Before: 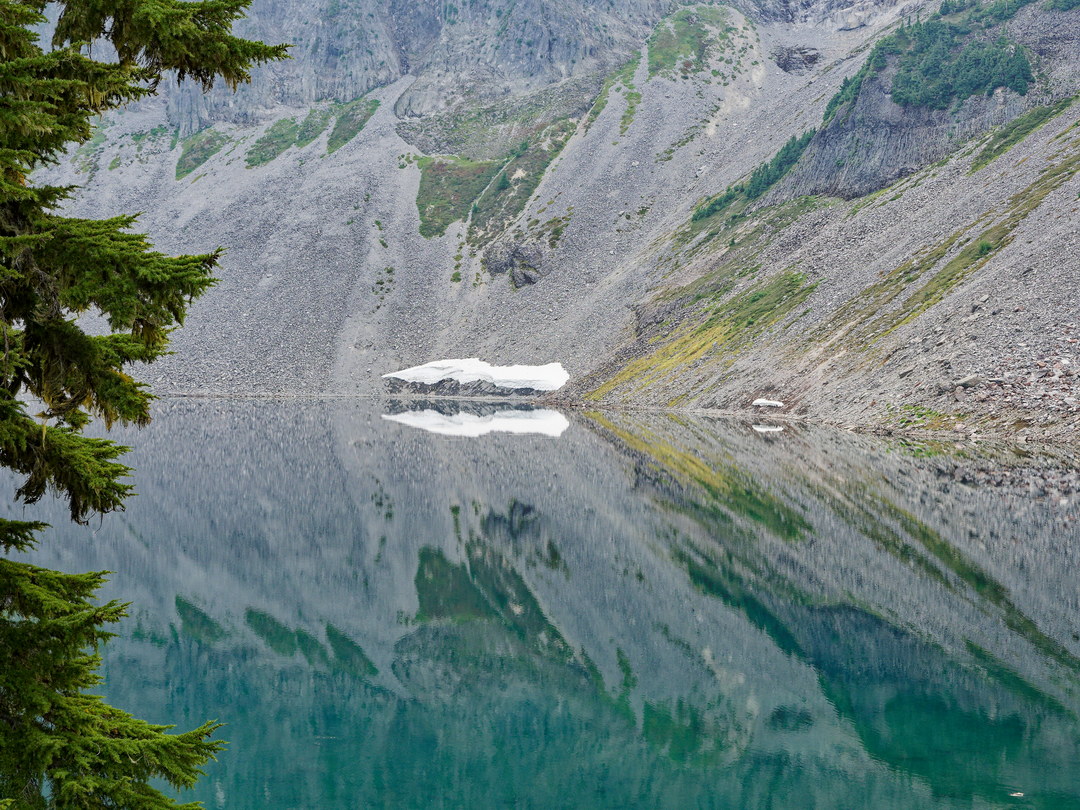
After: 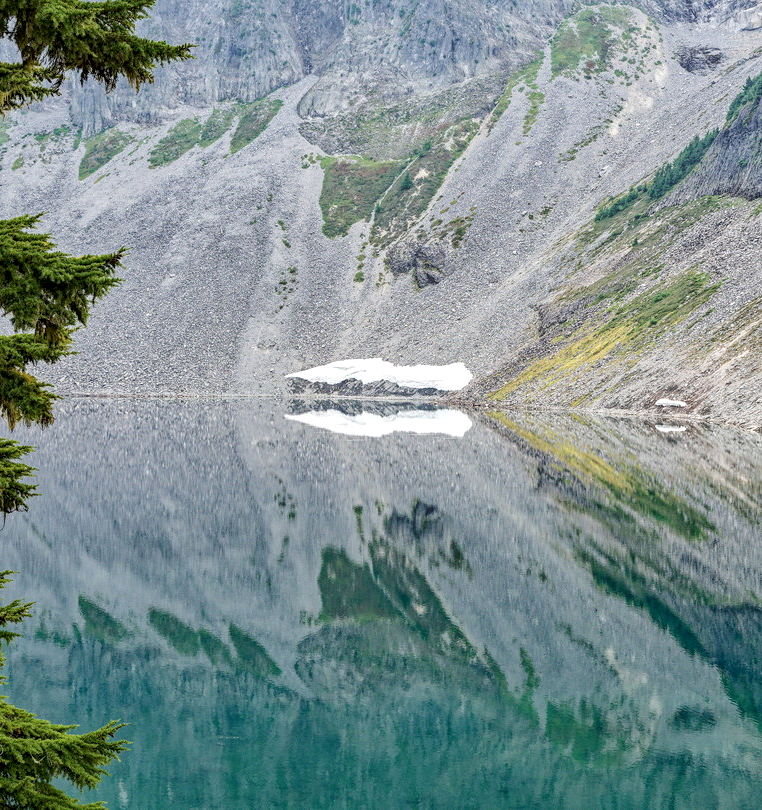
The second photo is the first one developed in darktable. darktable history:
local contrast: on, module defaults
tone curve: curves: ch0 [(0, 0) (0.003, 0.022) (0.011, 0.025) (0.025, 0.025) (0.044, 0.029) (0.069, 0.042) (0.1, 0.068) (0.136, 0.118) (0.177, 0.176) (0.224, 0.233) (0.277, 0.299) (0.335, 0.371) (0.399, 0.448) (0.468, 0.526) (0.543, 0.605) (0.623, 0.684) (0.709, 0.775) (0.801, 0.869) (0.898, 0.957) (1, 1)], color space Lab, independent channels, preserve colors none
crop and rotate: left 9.073%, right 20.284%
